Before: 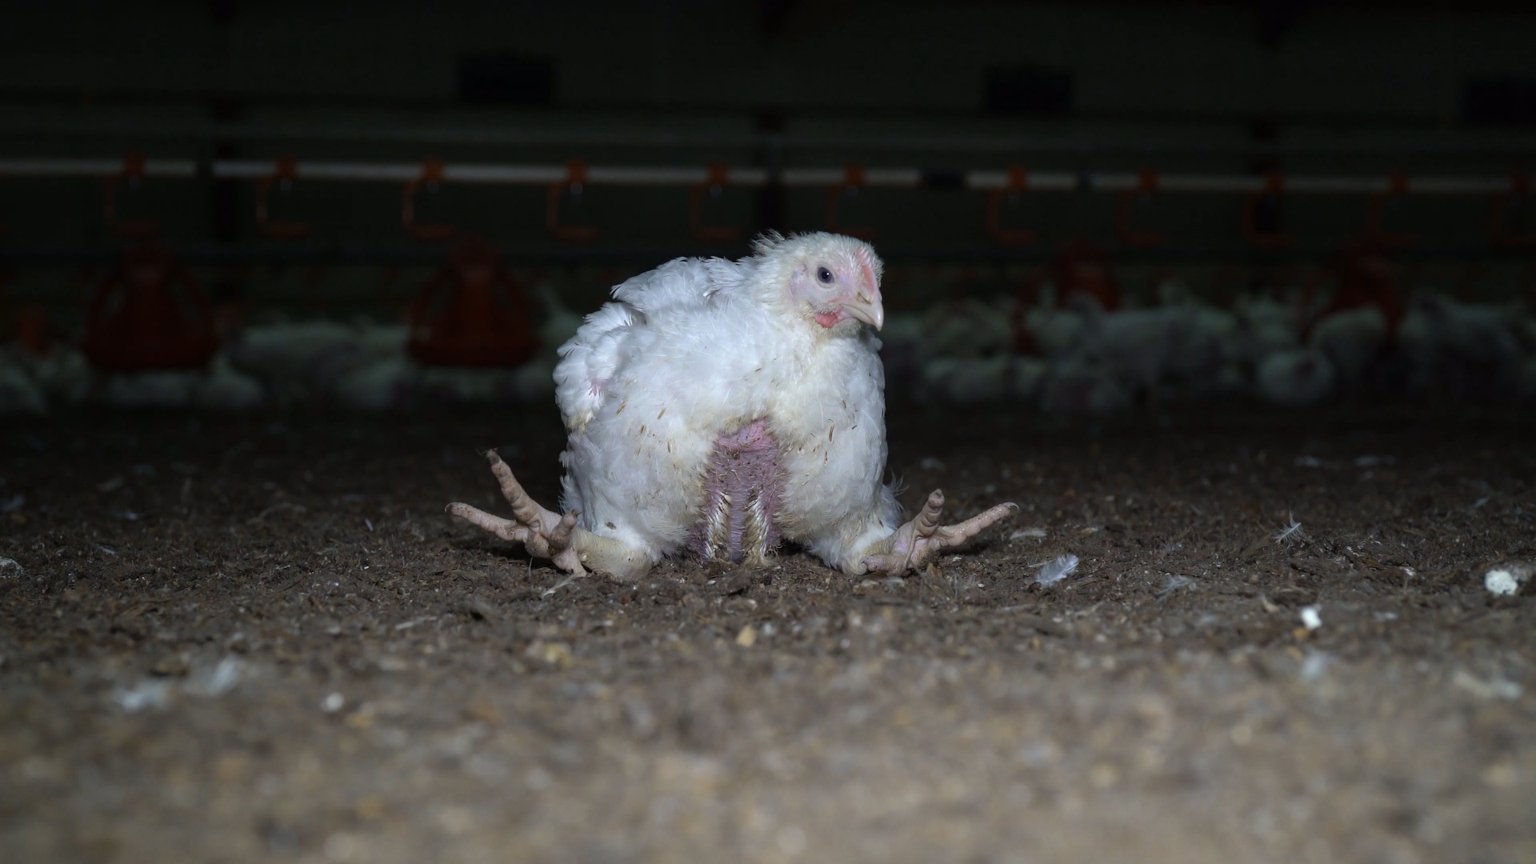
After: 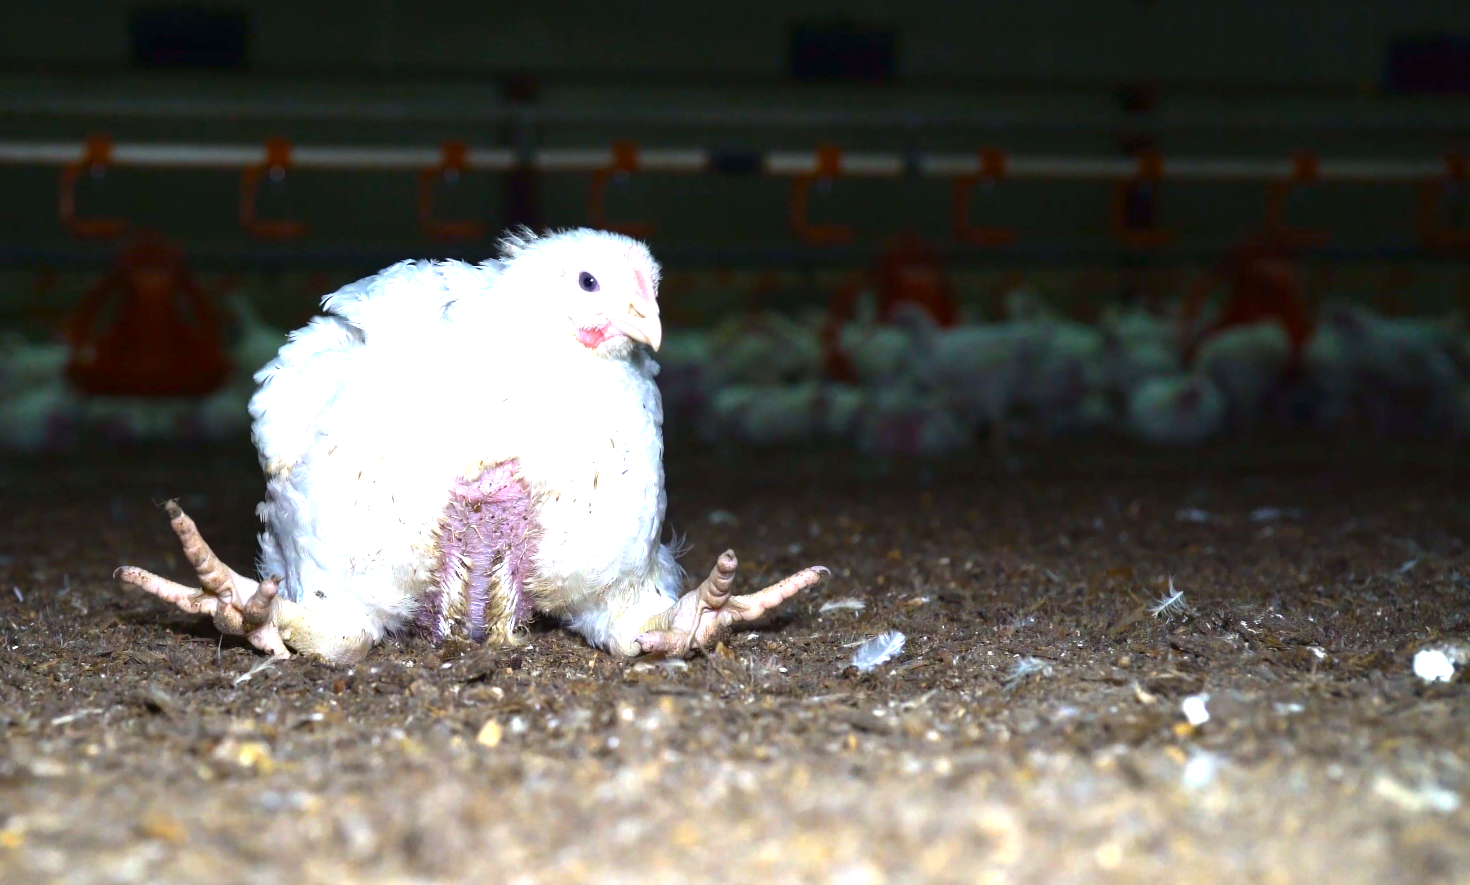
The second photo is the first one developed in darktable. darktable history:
exposure: black level correction 0, exposure 1.45 EV, compensate exposure bias true, compensate highlight preservation false
color balance rgb: linear chroma grading › global chroma 9%, perceptual saturation grading › global saturation 36%, perceptual saturation grading › shadows 35%, perceptual brilliance grading › global brilliance 15%, perceptual brilliance grading › shadows -35%, global vibrance 15%
crop: left 23.095%, top 5.827%, bottom 11.854%
